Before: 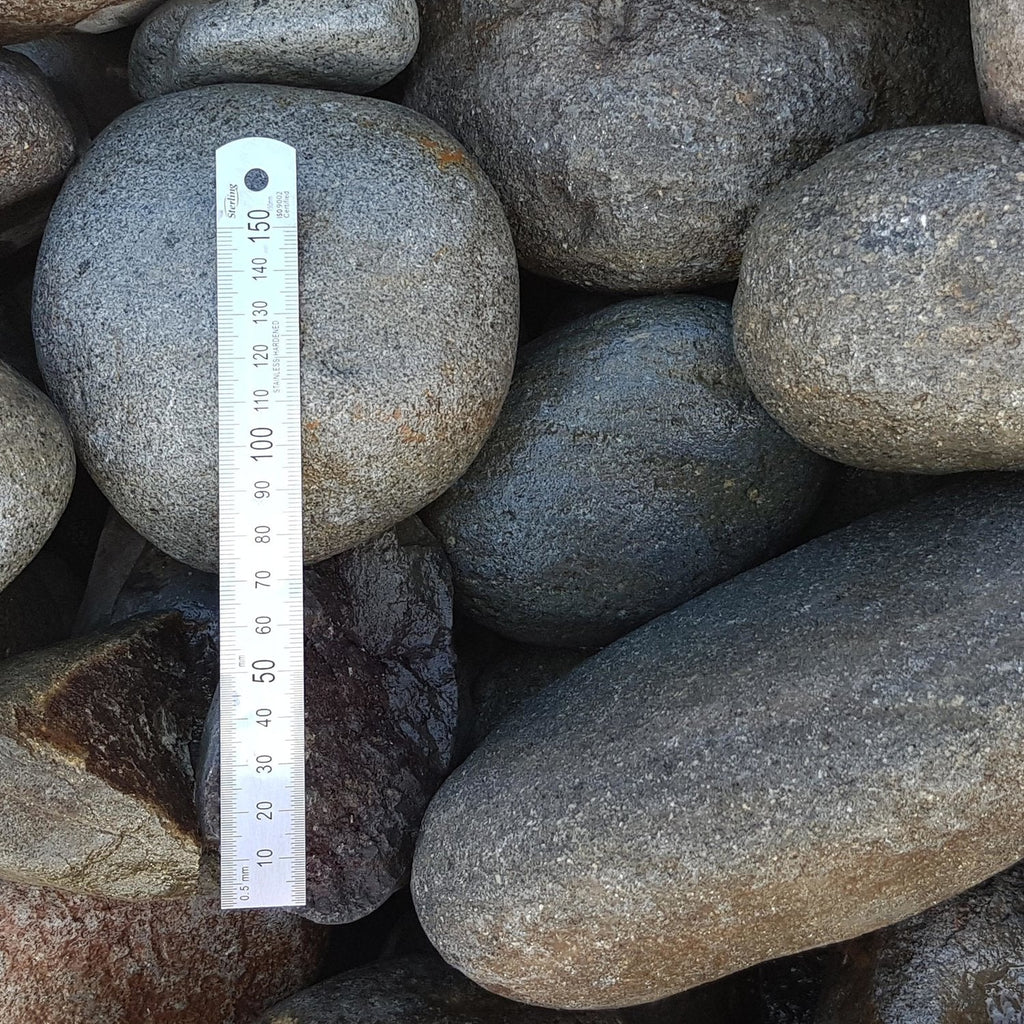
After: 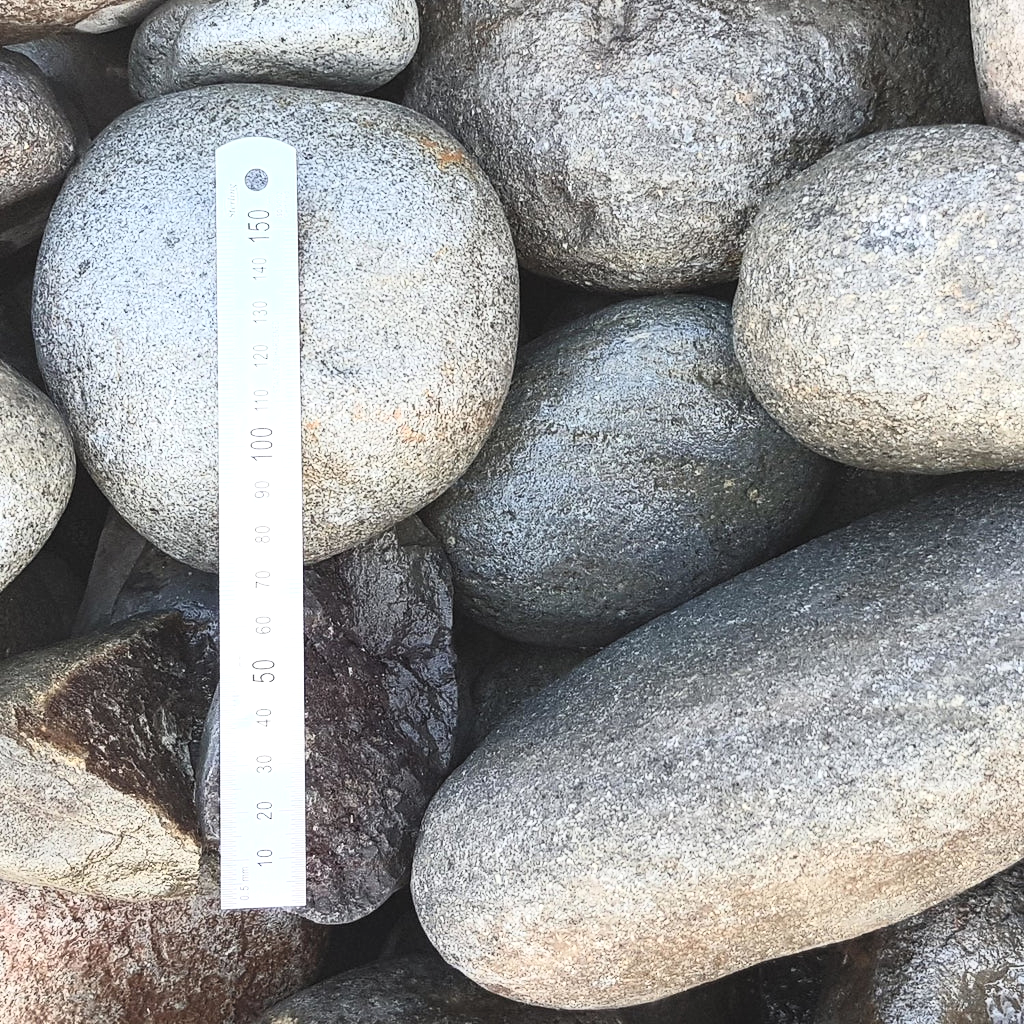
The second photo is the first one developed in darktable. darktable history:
exposure: black level correction 0, exposure 0.5 EV, compensate highlight preservation false
contrast brightness saturation: contrast 0.43, brightness 0.56, saturation -0.19
